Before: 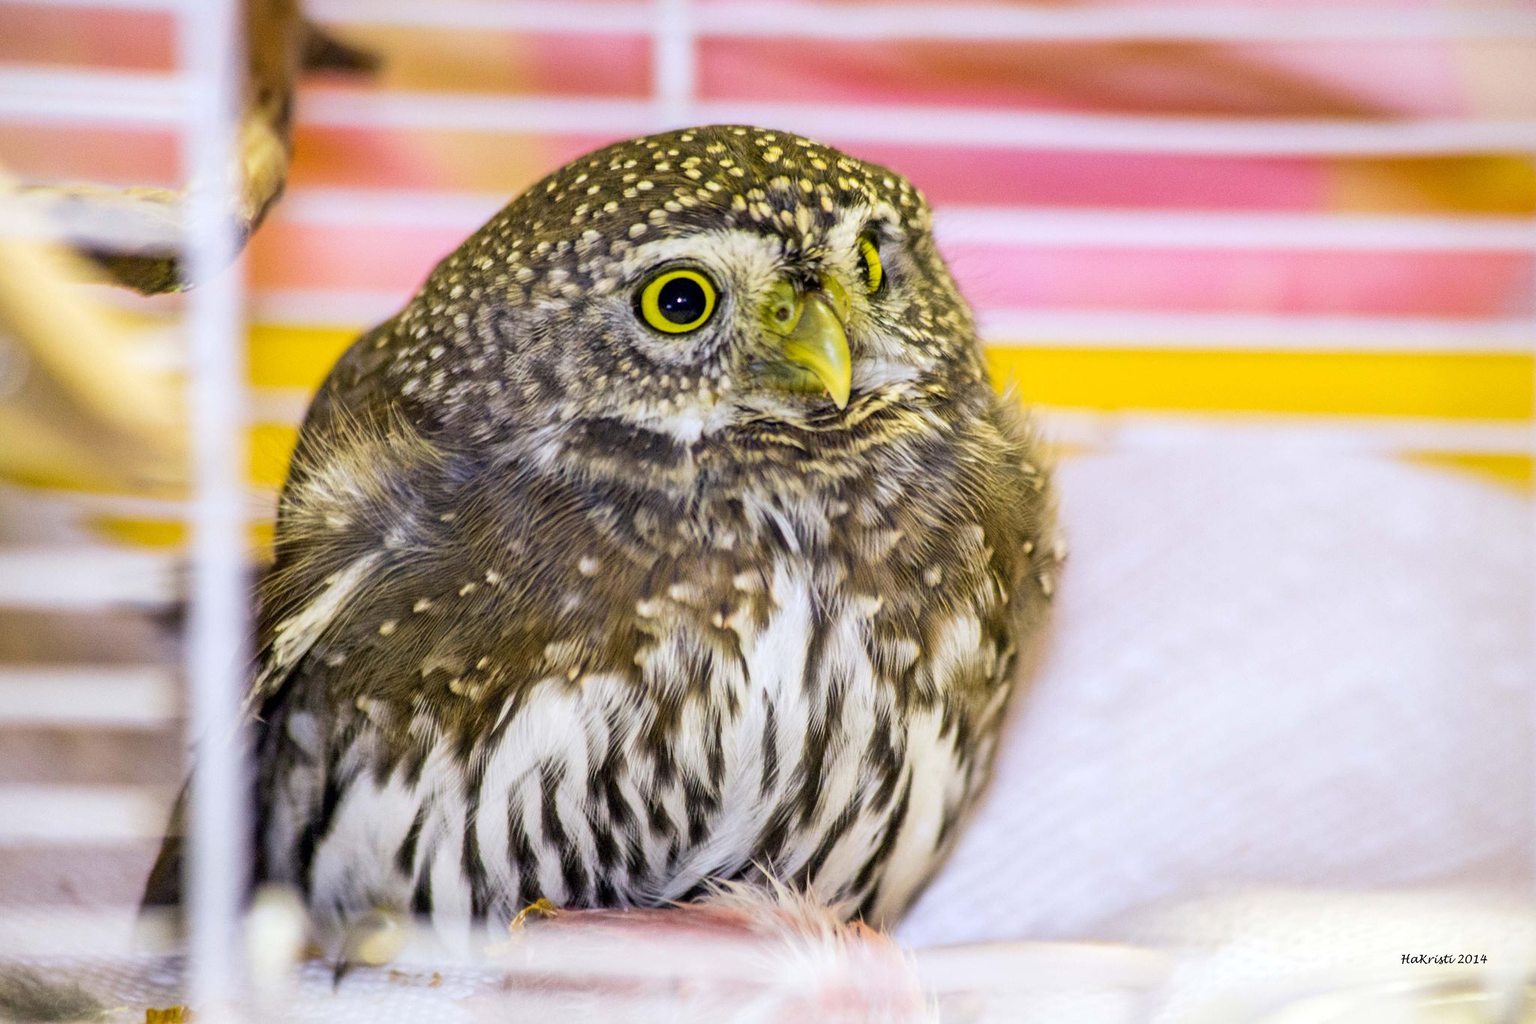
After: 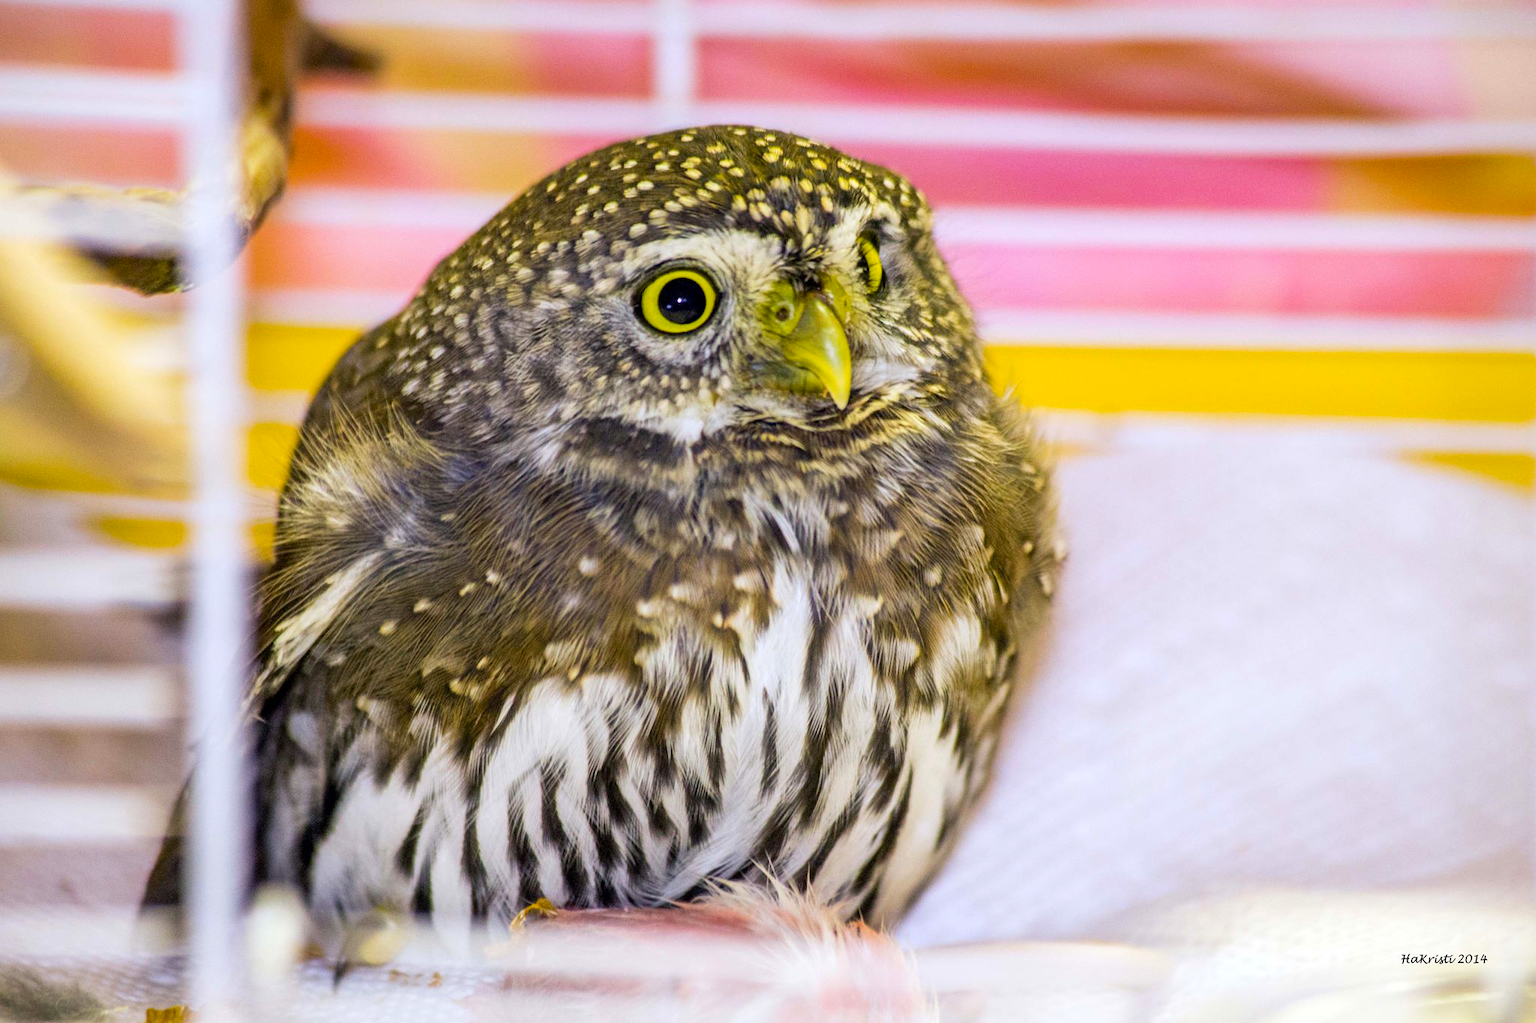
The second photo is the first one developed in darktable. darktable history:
color balance rgb: shadows lift › chroma 1.015%, shadows lift › hue 242.34°, perceptual saturation grading › global saturation 19.481%
